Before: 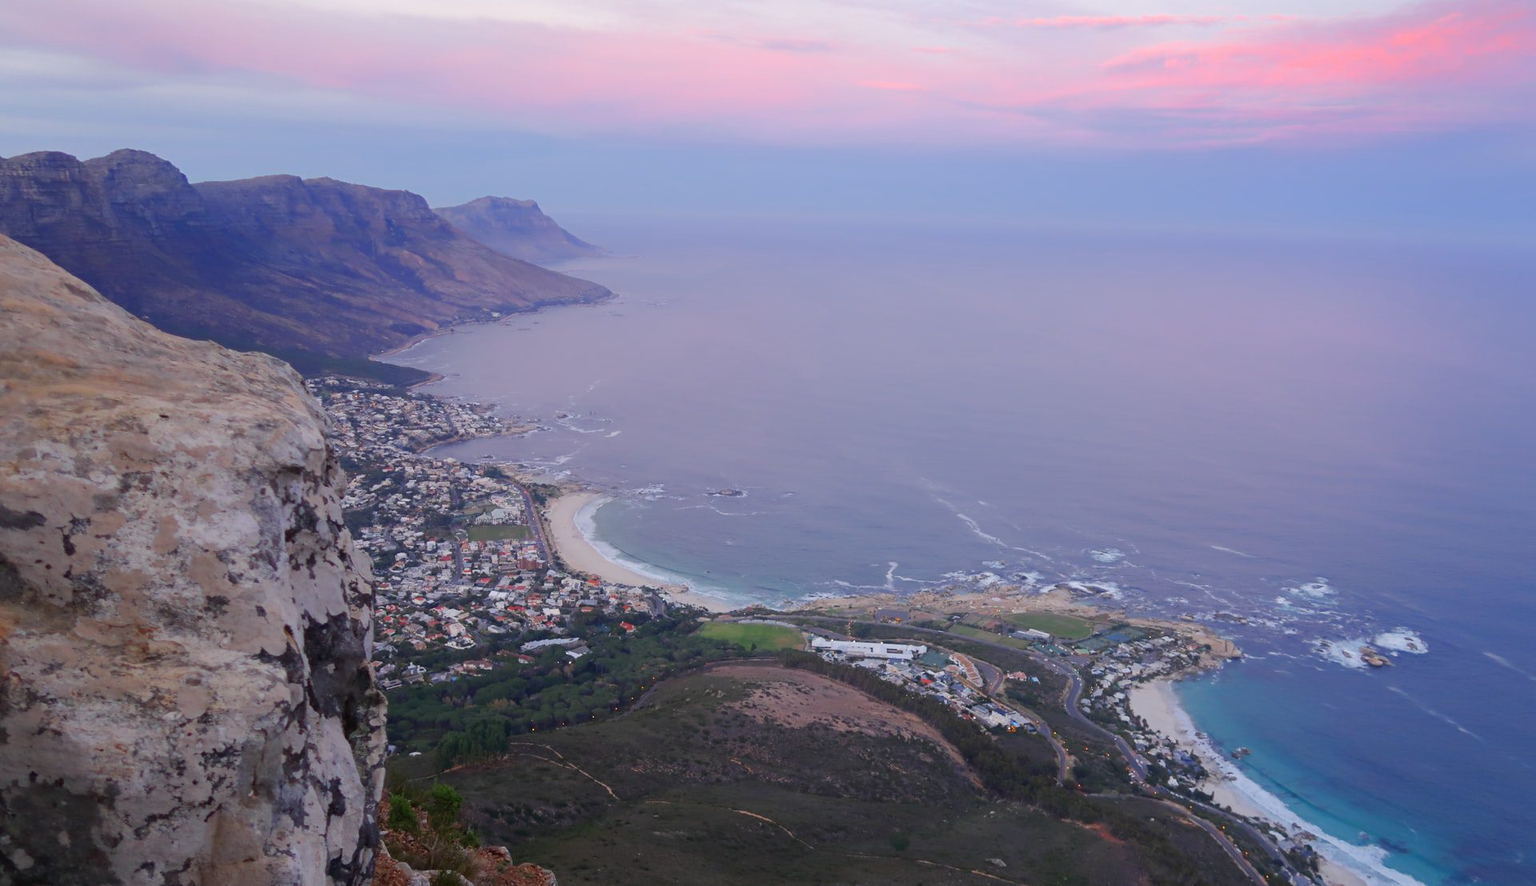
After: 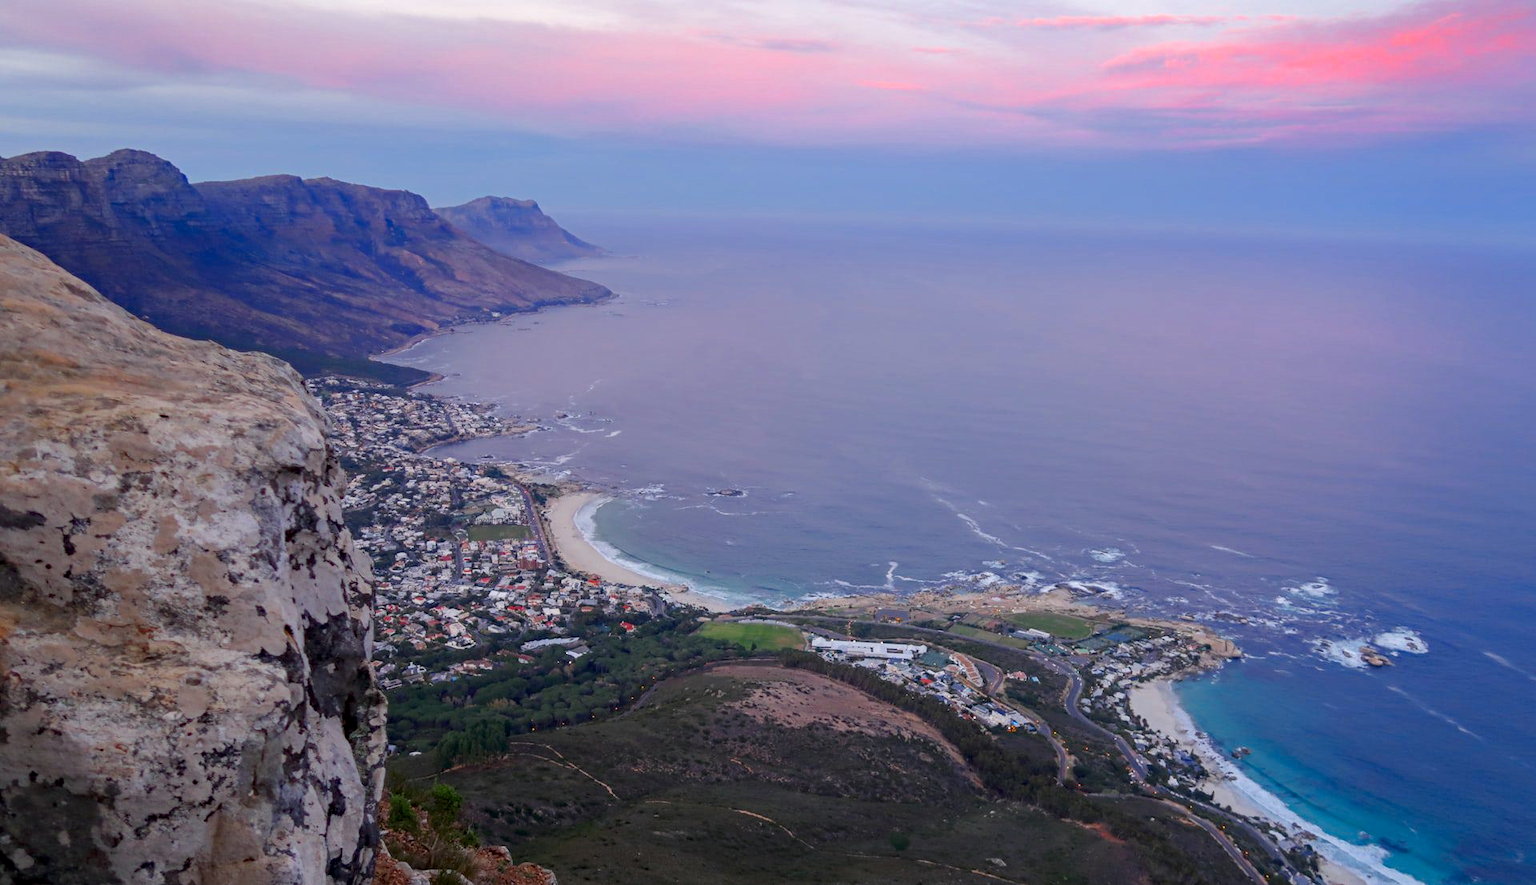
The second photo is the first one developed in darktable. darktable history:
vibrance: vibrance 95.34%
haze removal: compatibility mode true, adaptive false
local contrast: detail 130%
